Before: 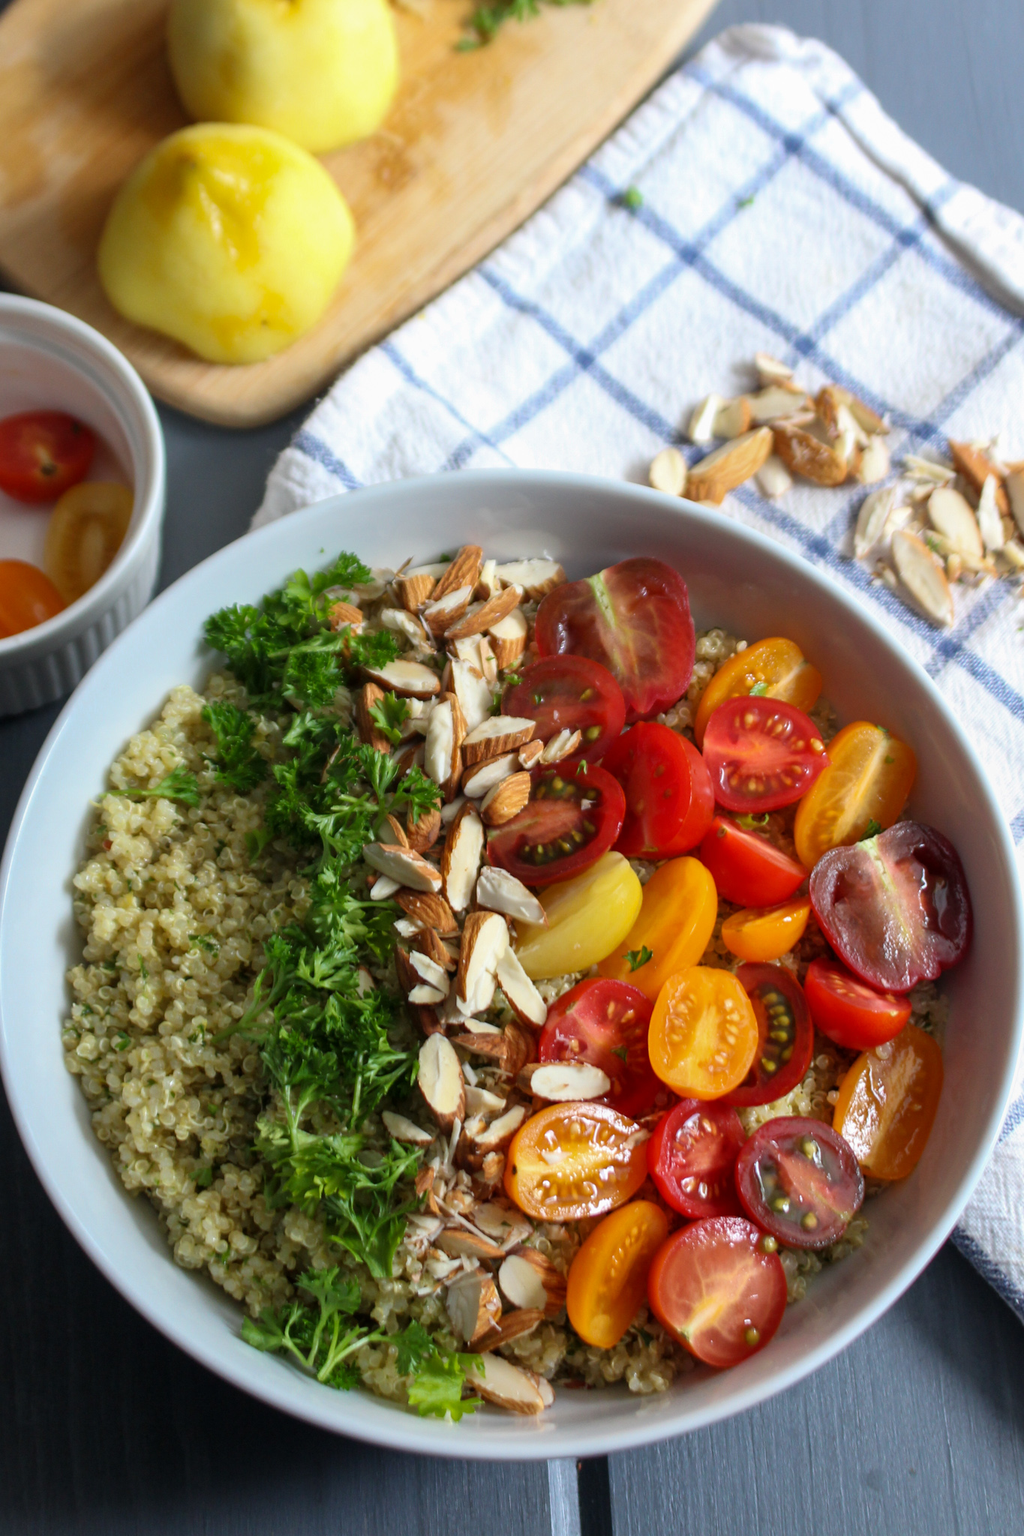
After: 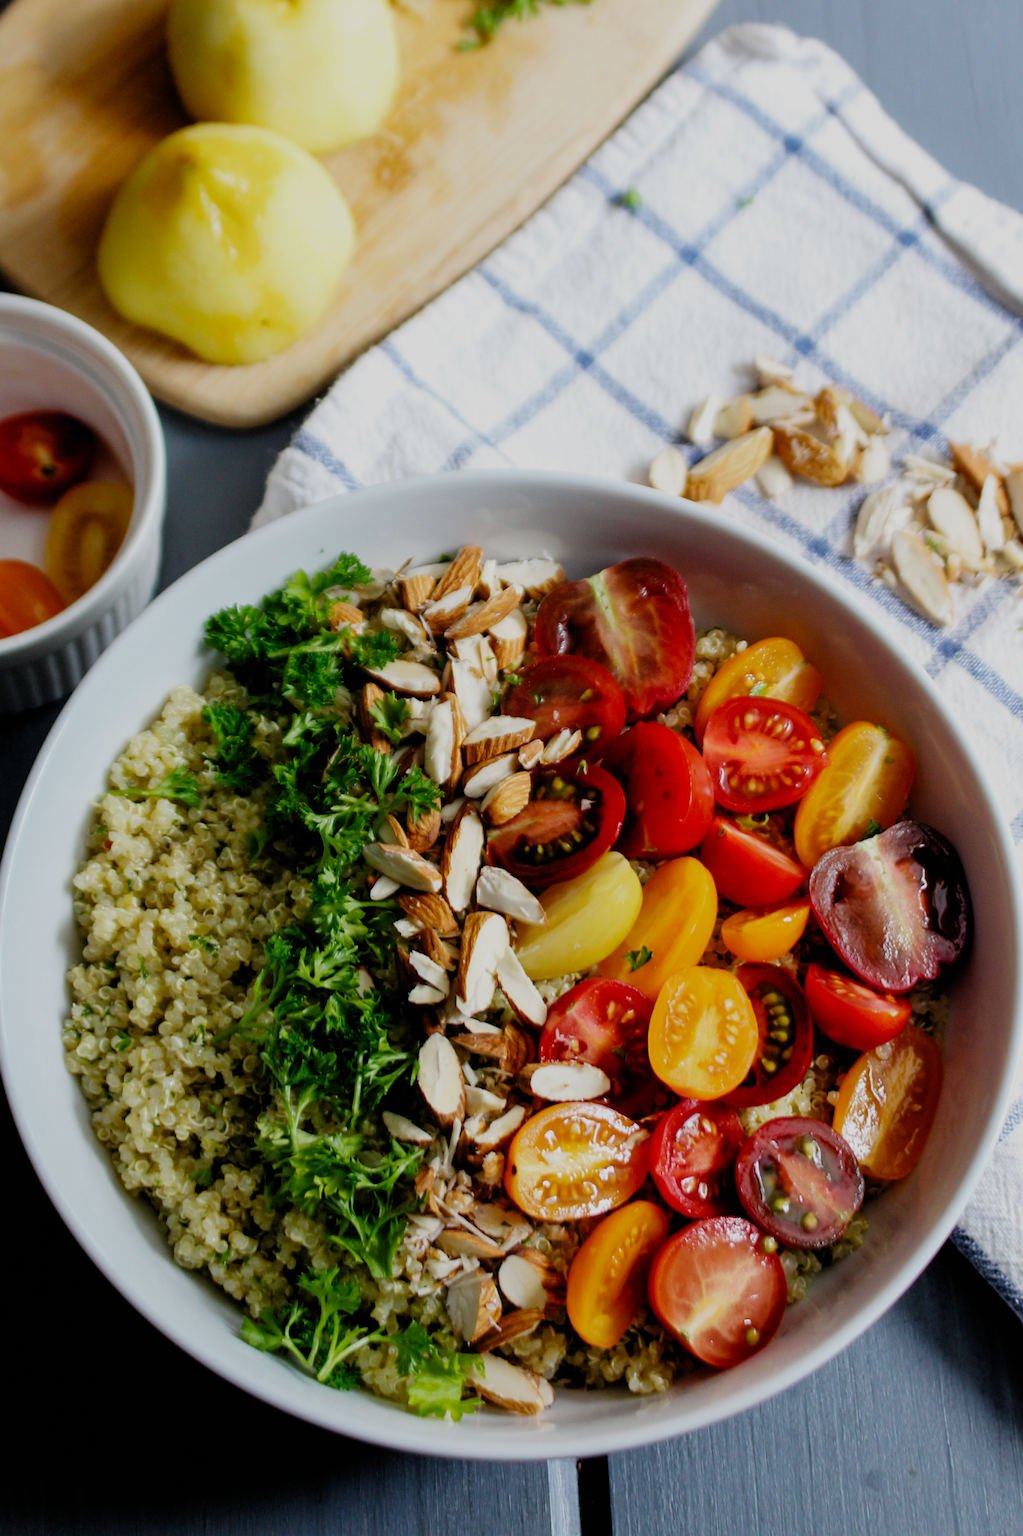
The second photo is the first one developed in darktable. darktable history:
filmic rgb: black relative exposure -5.08 EV, white relative exposure 3.96 EV, hardness 2.9, contrast 1.1, add noise in highlights 0.002, preserve chrominance no, color science v3 (2019), use custom middle-gray values true, contrast in highlights soft
